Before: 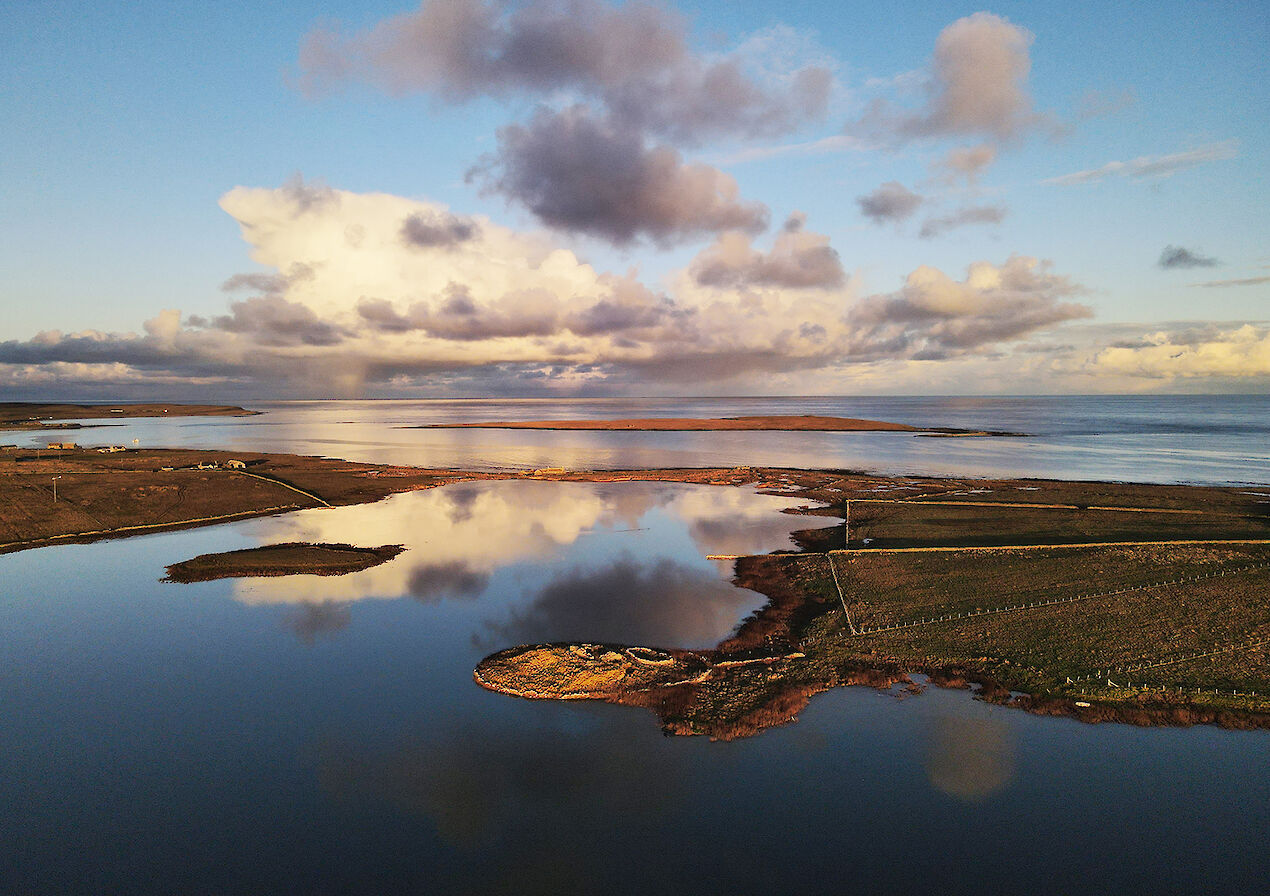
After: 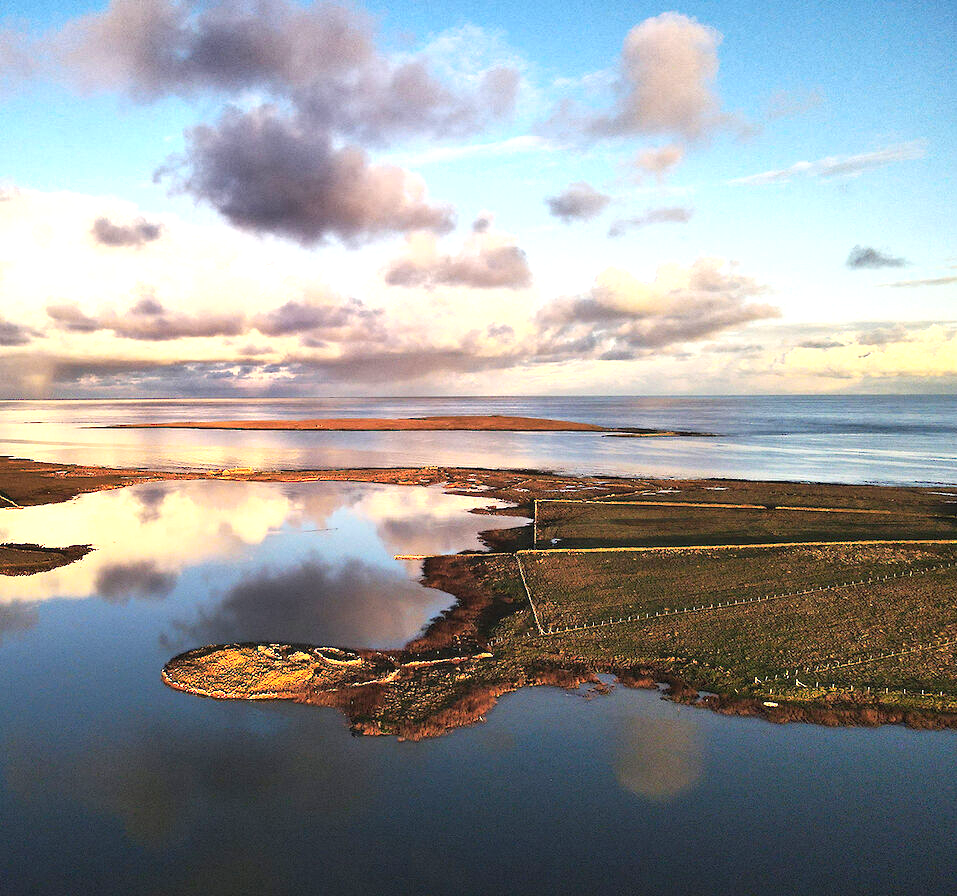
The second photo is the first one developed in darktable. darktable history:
shadows and highlights: radius 337.17, shadows 29.01, soften with gaussian
white balance: emerald 1
crop and rotate: left 24.6%
exposure: black level correction 0, exposure 0.9 EV, compensate highlight preservation false
